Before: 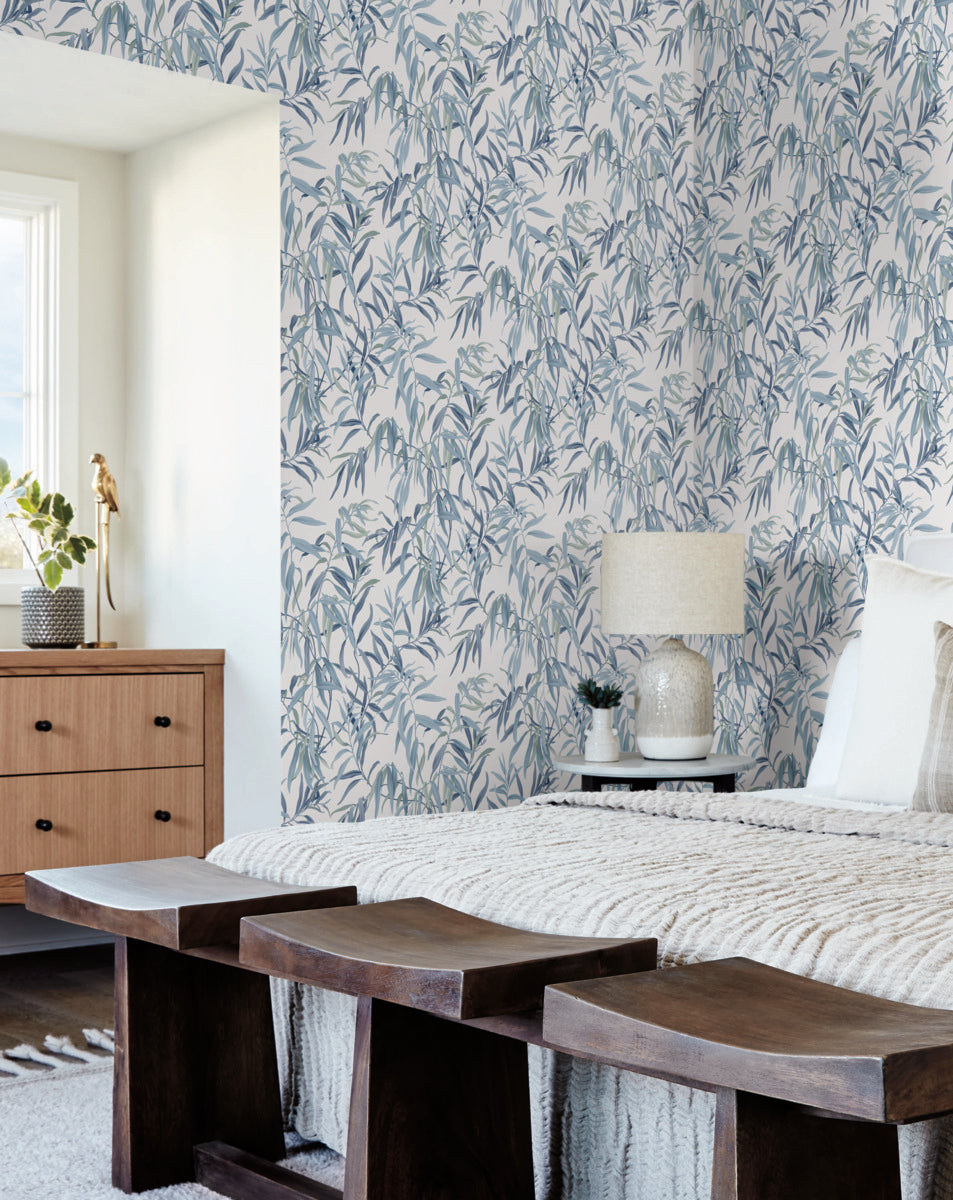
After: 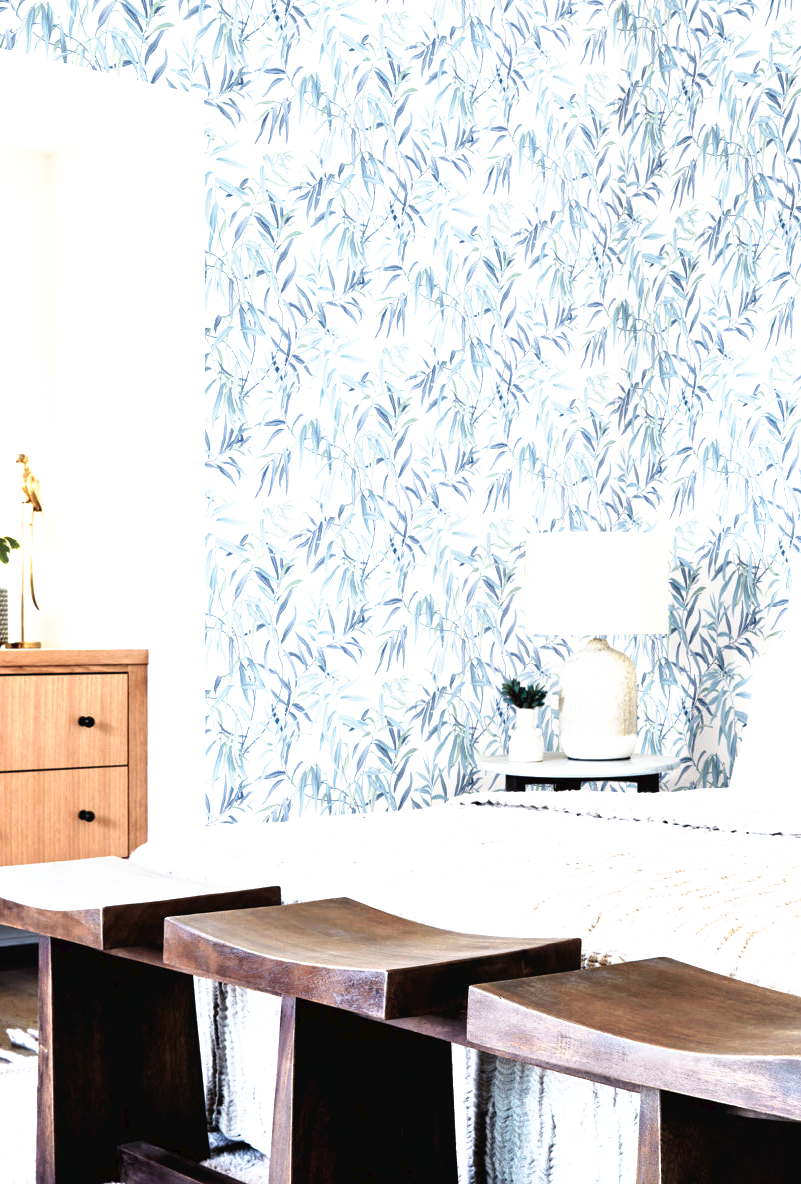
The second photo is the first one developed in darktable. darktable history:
tone curve: curves: ch0 [(0, 0) (0.003, 0.028) (0.011, 0.028) (0.025, 0.026) (0.044, 0.036) (0.069, 0.06) (0.1, 0.101) (0.136, 0.15) (0.177, 0.203) (0.224, 0.271) (0.277, 0.345) (0.335, 0.422) (0.399, 0.515) (0.468, 0.611) (0.543, 0.716) (0.623, 0.826) (0.709, 0.942) (0.801, 0.992) (0.898, 1) (1, 1)], preserve colors none
base curve: curves: ch0 [(0, 0) (0.688, 0.865) (1, 1)], preserve colors none
crop: left 8.026%, right 7.374%
